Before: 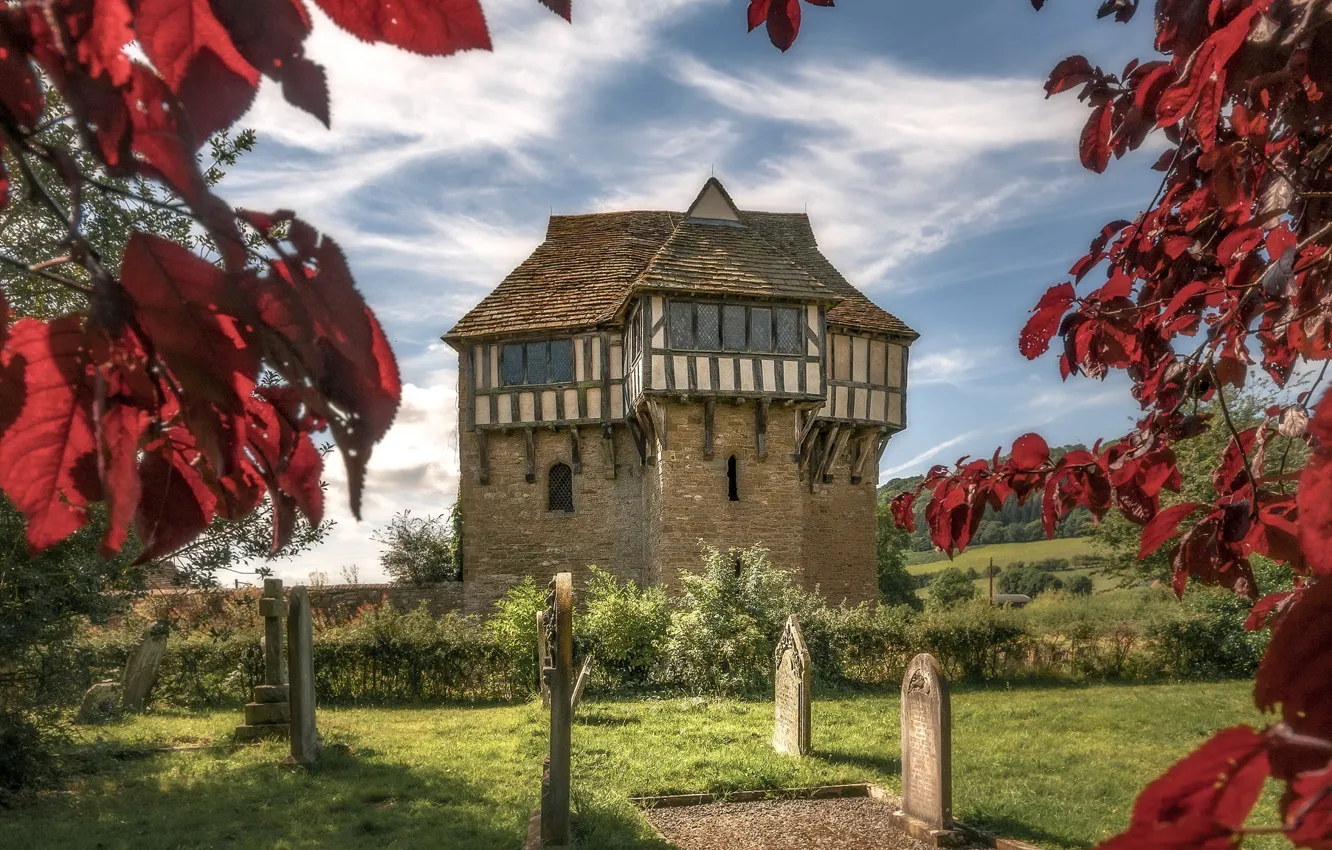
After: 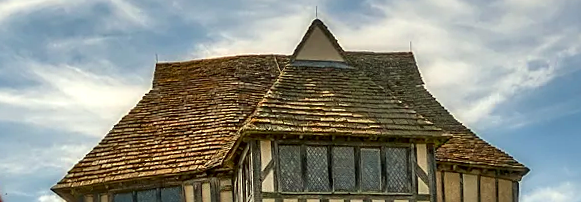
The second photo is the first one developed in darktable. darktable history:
crop: left 28.64%, top 16.832%, right 26.637%, bottom 58.055%
contrast brightness saturation: brightness -0.02, saturation 0.35
local contrast: mode bilateral grid, contrast 20, coarseness 50, detail 141%, midtone range 0.2
color correction: highlights a* -4.28, highlights b* 6.53
exposure: compensate highlight preservation false
sharpen: on, module defaults
rotate and perspective: rotation -2°, crop left 0.022, crop right 0.978, crop top 0.049, crop bottom 0.951
